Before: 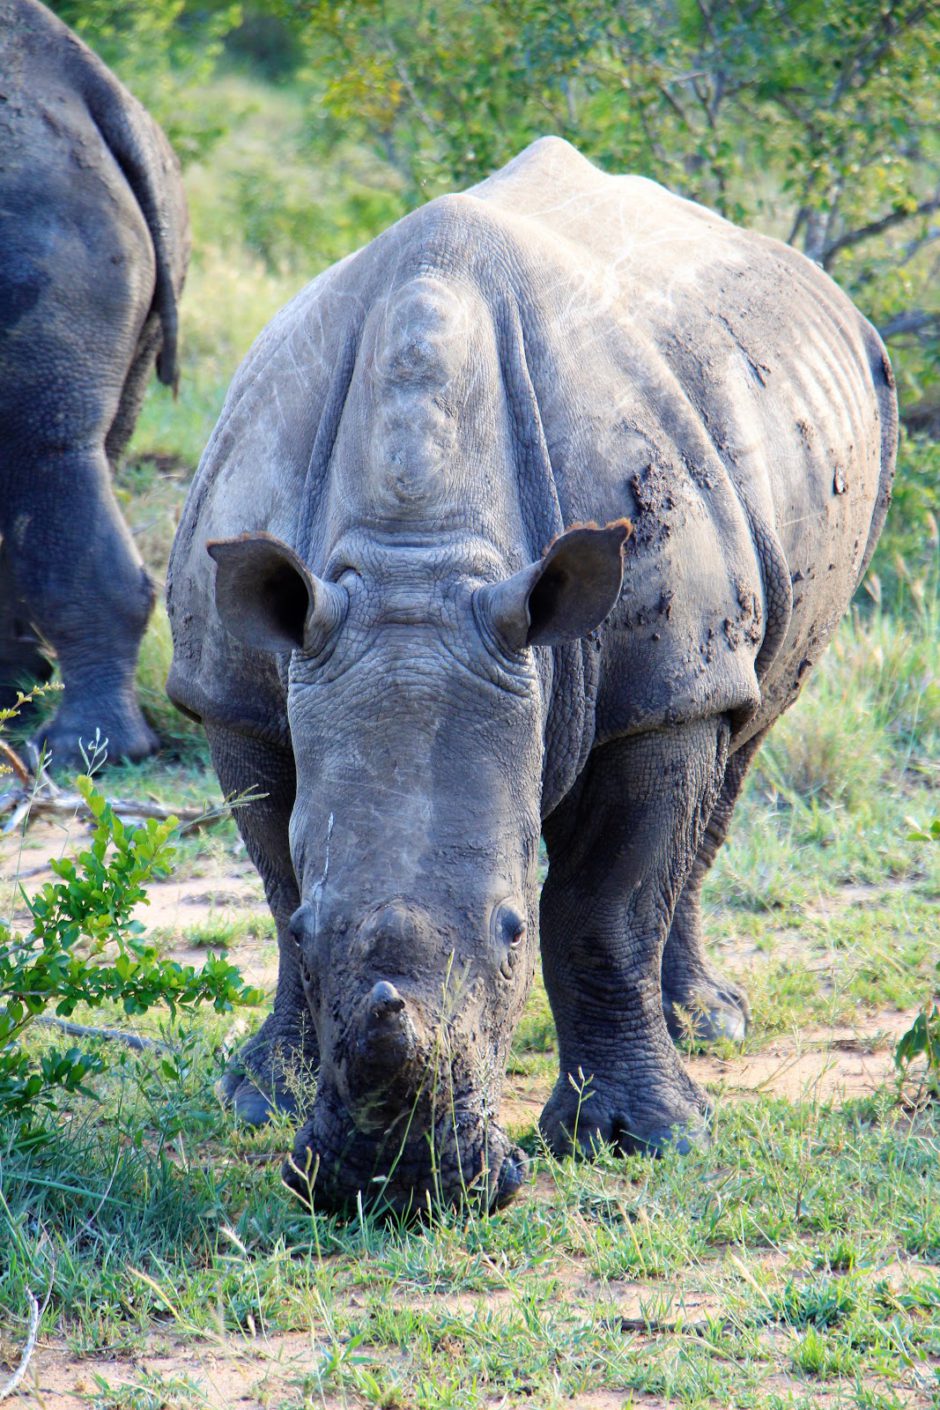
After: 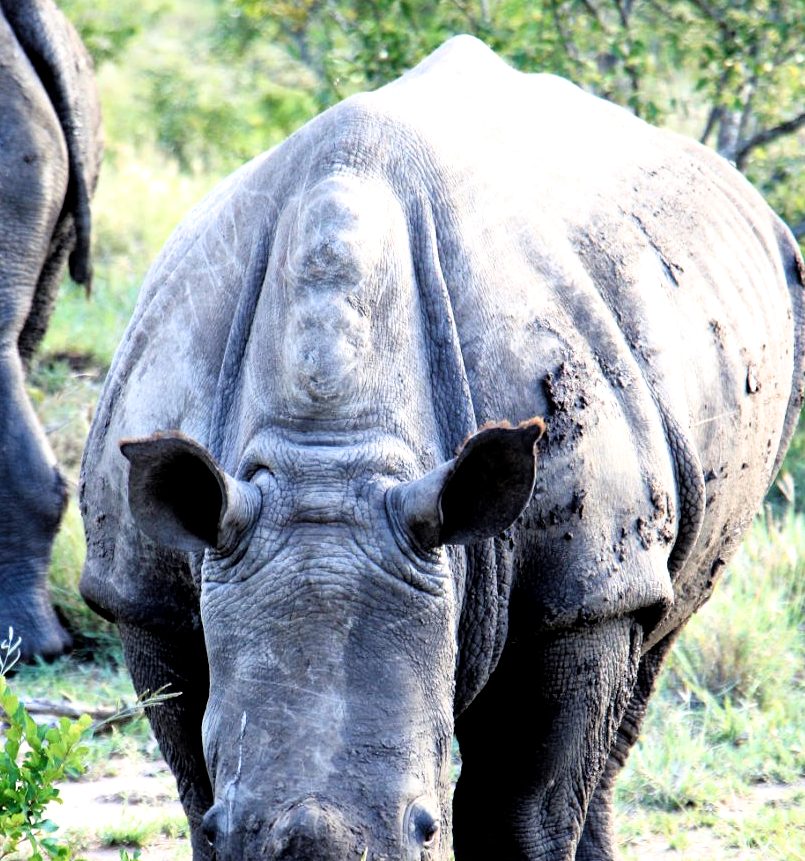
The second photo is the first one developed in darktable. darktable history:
crop and rotate: left 9.321%, top 7.246%, right 5.038%, bottom 31.687%
exposure: exposure 0.127 EV, compensate highlight preservation false
local contrast: mode bilateral grid, contrast 21, coarseness 50, detail 119%, midtone range 0.2
filmic rgb: black relative exposure -3.6 EV, white relative exposure 2.27 EV, hardness 3.41
color calibration: illuminant same as pipeline (D50), adaptation XYZ, x 0.346, y 0.359, temperature 5006.88 K, saturation algorithm version 1 (2020)
